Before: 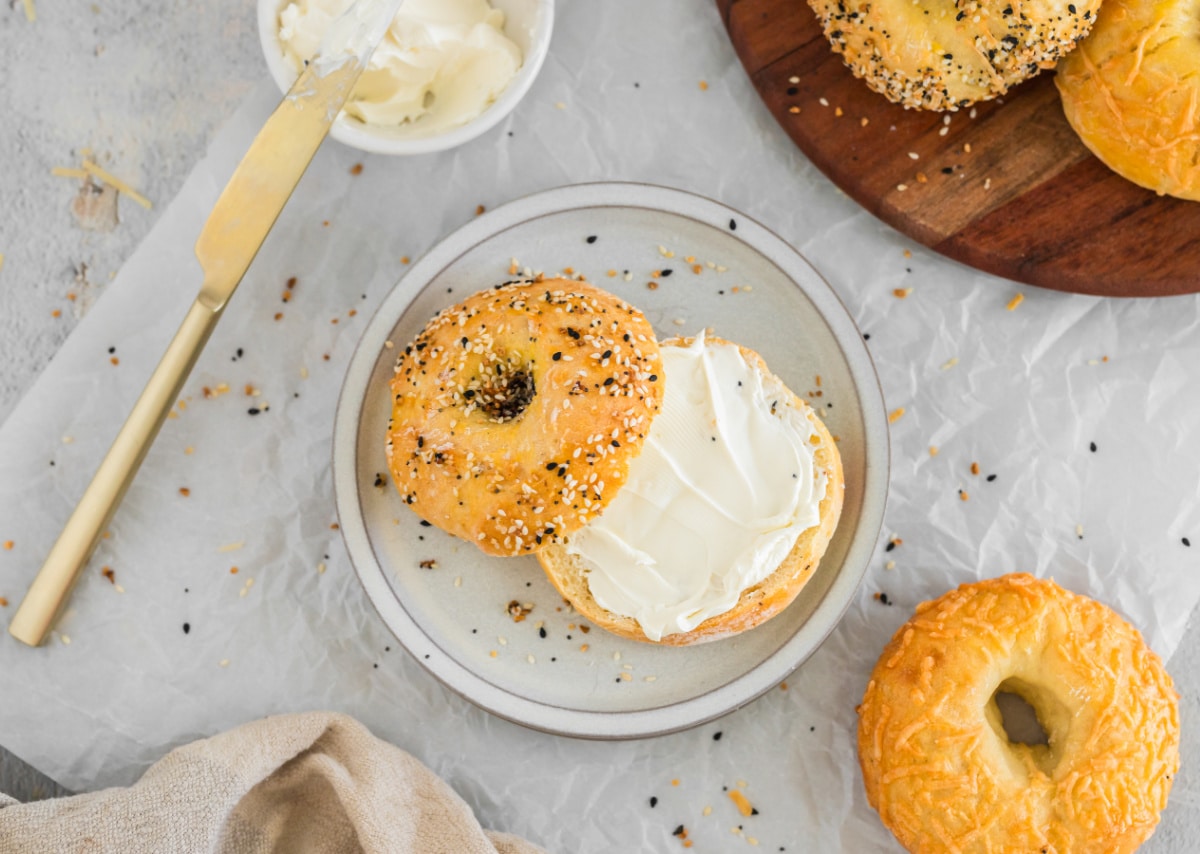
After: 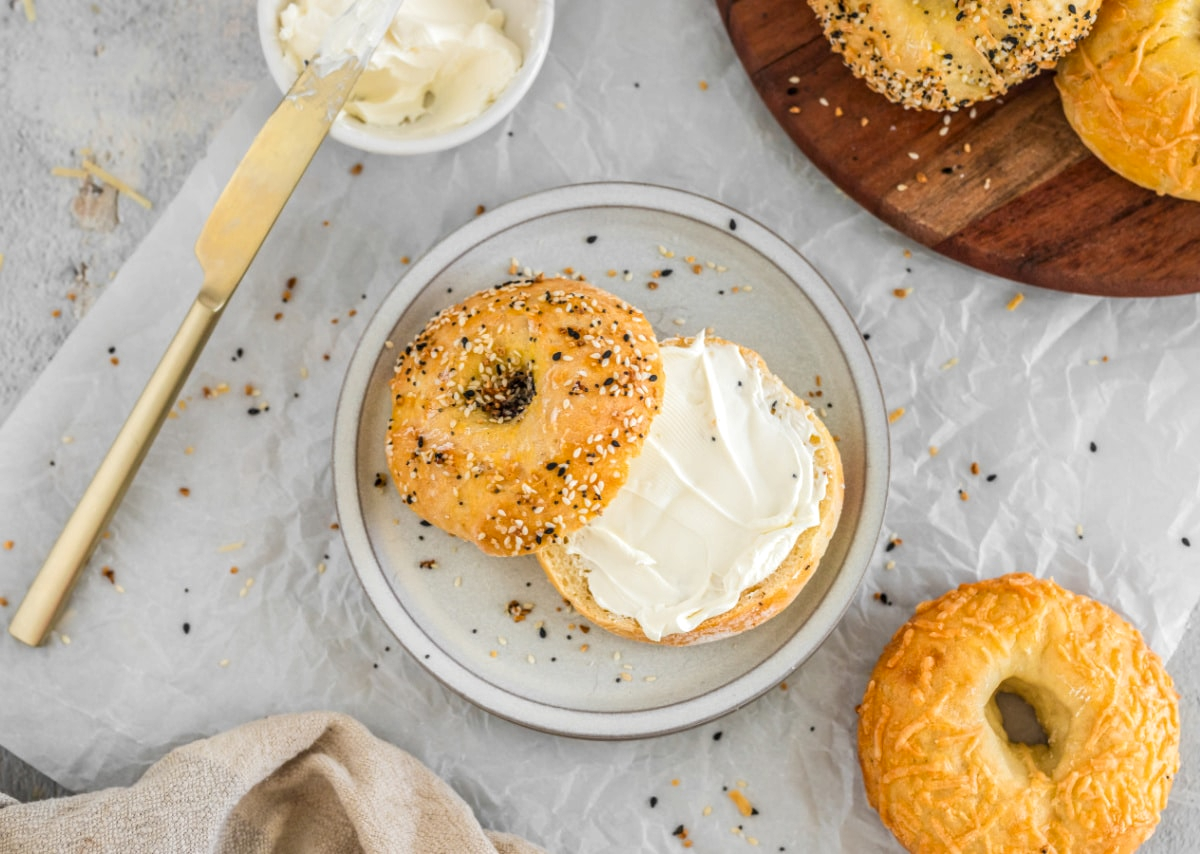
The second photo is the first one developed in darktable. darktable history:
local contrast: highlights 2%, shadows 2%, detail 134%
